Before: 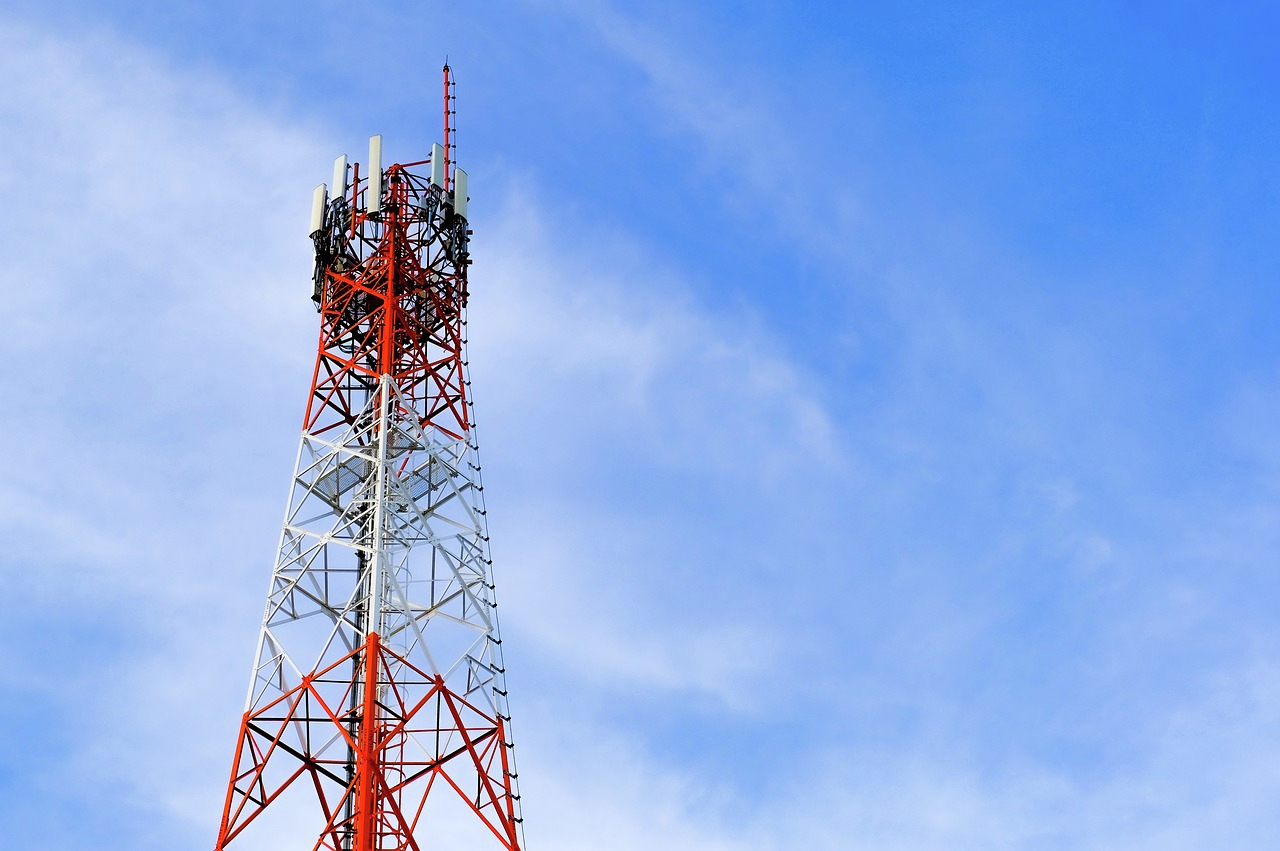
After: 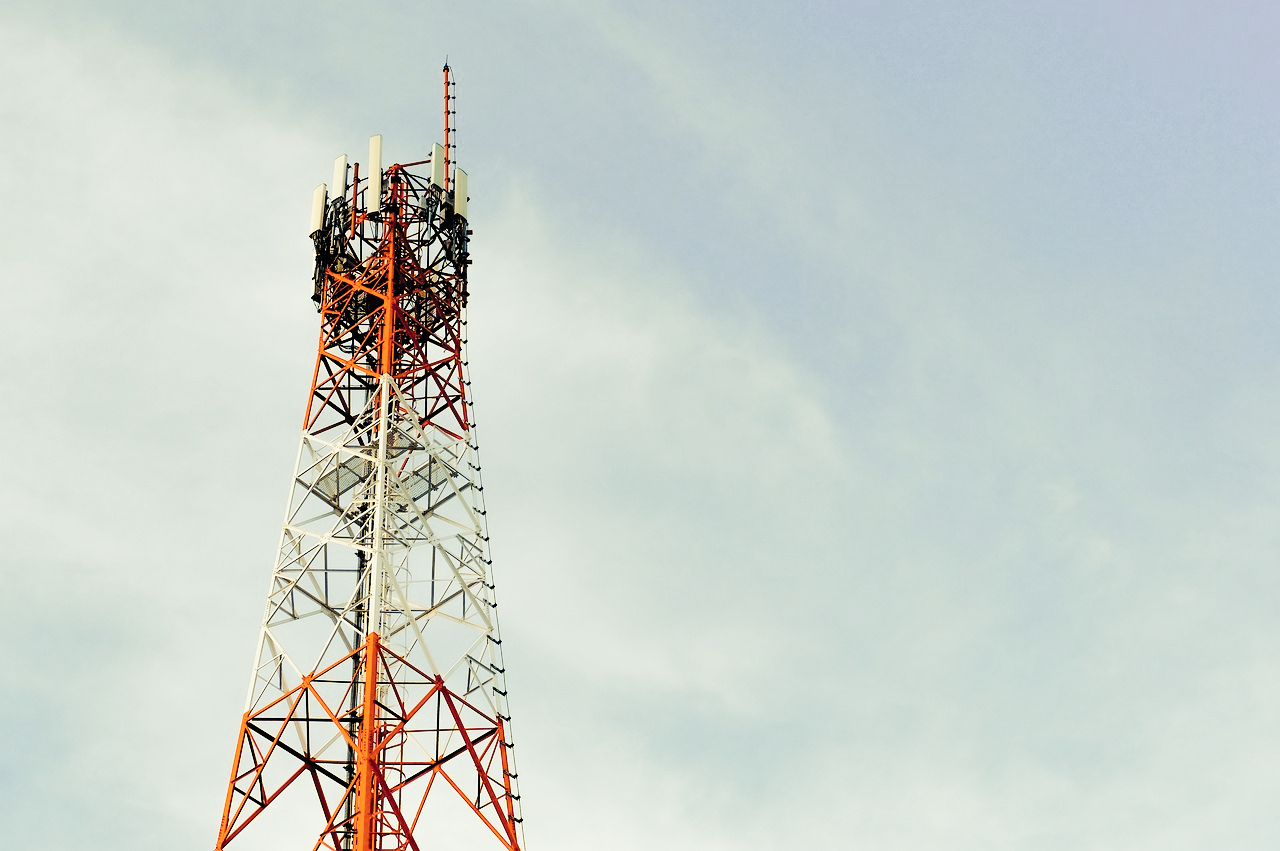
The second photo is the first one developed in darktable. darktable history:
tone curve: curves: ch0 [(0, 0) (0.003, 0.003) (0.011, 0.011) (0.025, 0.024) (0.044, 0.043) (0.069, 0.068) (0.1, 0.098) (0.136, 0.133) (0.177, 0.174) (0.224, 0.22) (0.277, 0.272) (0.335, 0.329) (0.399, 0.391) (0.468, 0.459) (0.543, 0.542) (0.623, 0.622) (0.709, 0.708) (0.801, 0.8) (0.898, 0.897) (1, 1)], preserve colors none
color look up table: target L [97.35, 95.67, 92.67, 92.88, 80.66, 80.62, 79.17, 69.53, 68.49, 66.71, 49.53, 48.67, 11.94, 9.227, 200, 88.62, 84.25, 84.18, 84.35, 73.87, 65.57, 60.87, 54.59, 50.71, 50.31, 25.76, 3.299, 0, 90.81, 84.88, 90.96, 87.64, 90.38, 74.26, 71.7, 82.31, 82.86, 63.77, 75.61, 41.96, 31.88, 25.64, 30.86, 10.23, 94.54, 93.53, 86.93, 72.57, 22.89], target a [-4.336, -11.67, -18.99, -22.24, -16.91, -15.61, -5.424, -55.85, 1.99, -33.8, -42.43, -0.8, -7.181, -14.17, 0, 3.881, 9.259, 9.376, 15.39, 33.43, 8.45, 55.29, 46.43, 28.59, 62.37, 47.35, 7.481, 0, 7.593, -4.844, 8.796, 5.005, 6.73, 17.79, 41.31, 3.545, 8.929, 12.72, 13.51, 63.78, 10.27, 13.54, 26.78, 13.39, -16.65, -2.737, -16.02, -20.79, -17.83], target b [26.19, 44.05, 25.79, 37.51, 59.31, 25.1, 35.87, 57.18, 69.3, 34.35, 42.66, 34.58, 9.84, 4.612, 0, 24.41, 77.6, 61.45, 34.43, 50.05, 29.71, 68.4, 58.39, 39.31, 35.65, 30.7, 1.008, 0, 17.77, -4.417, 8.63, 11.54, 2.478, 24.78, 21.51, -9.693, -8.204, 13.55, 14.65, 11.54, 6.033, -32.09, -32.37, -10.94, 1.818, 1.692, -2.131, 4.968, -5.984], num patches 49
